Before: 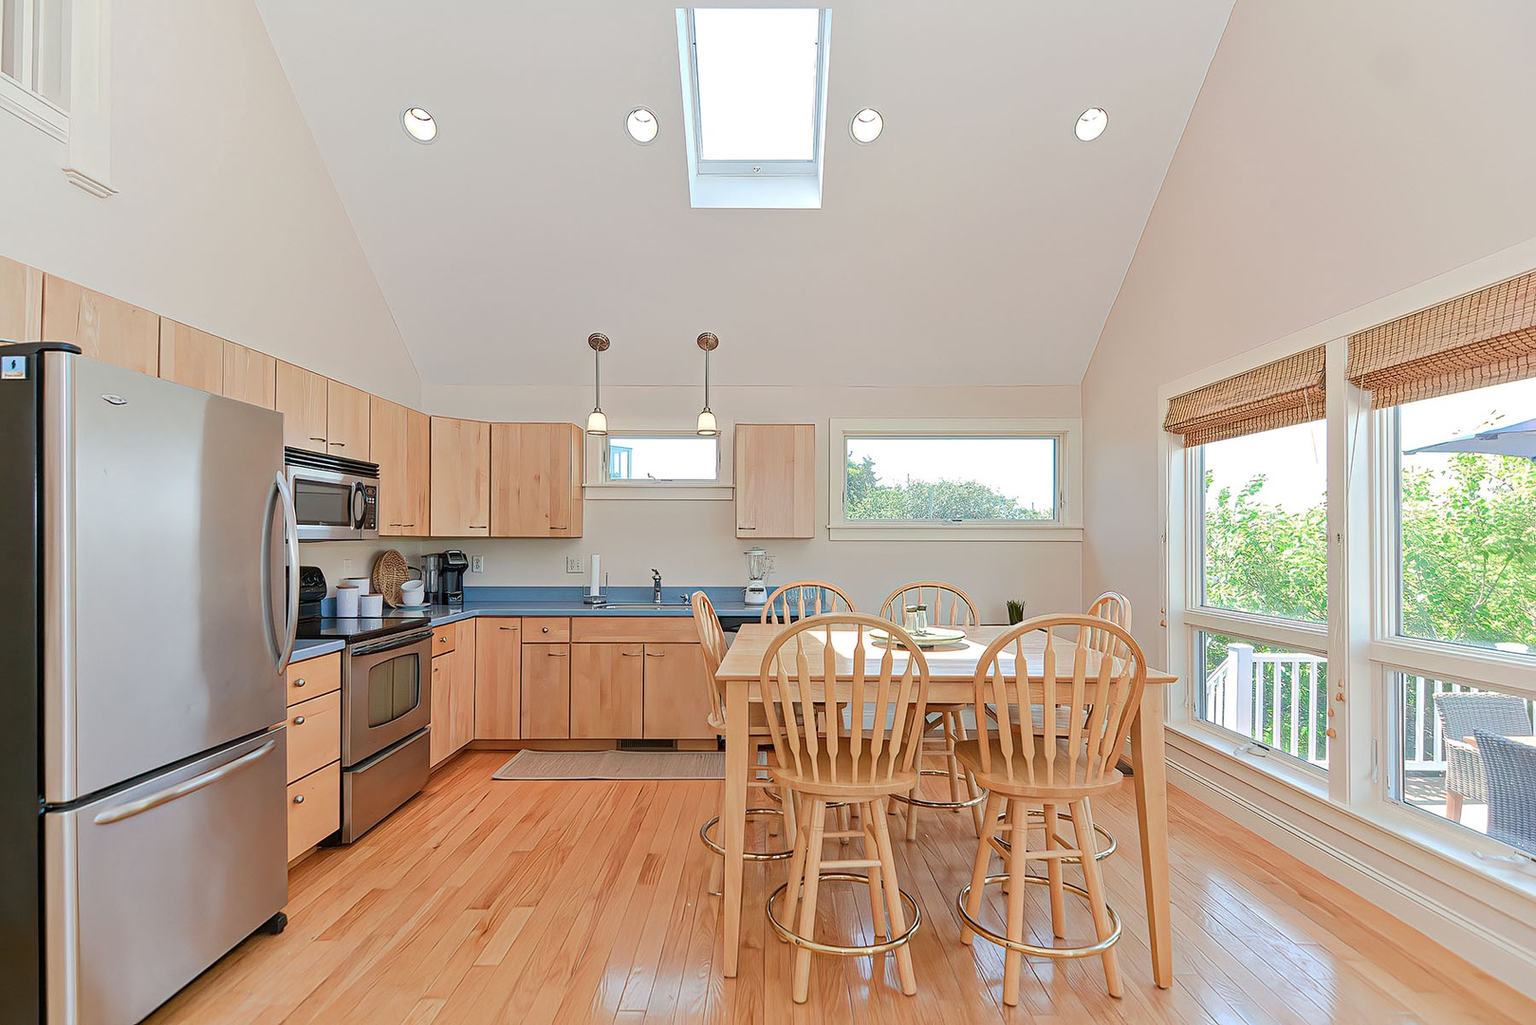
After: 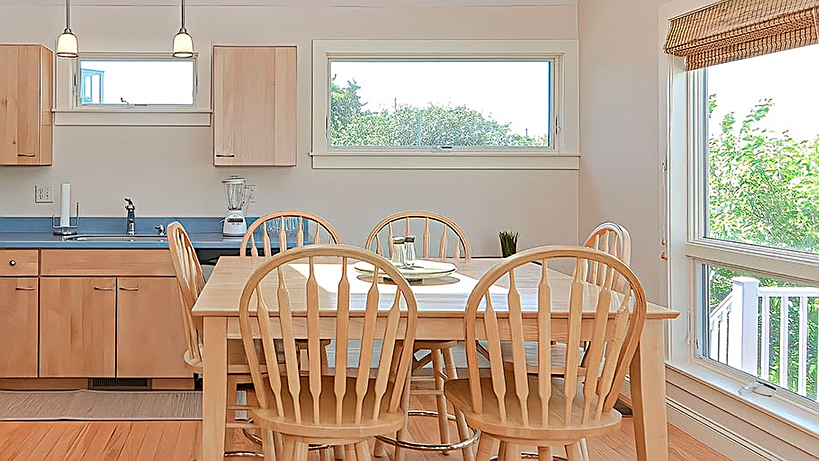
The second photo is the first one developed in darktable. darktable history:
sharpen: on, module defaults
crop: left 34.772%, top 37.136%, right 14.624%, bottom 20.117%
